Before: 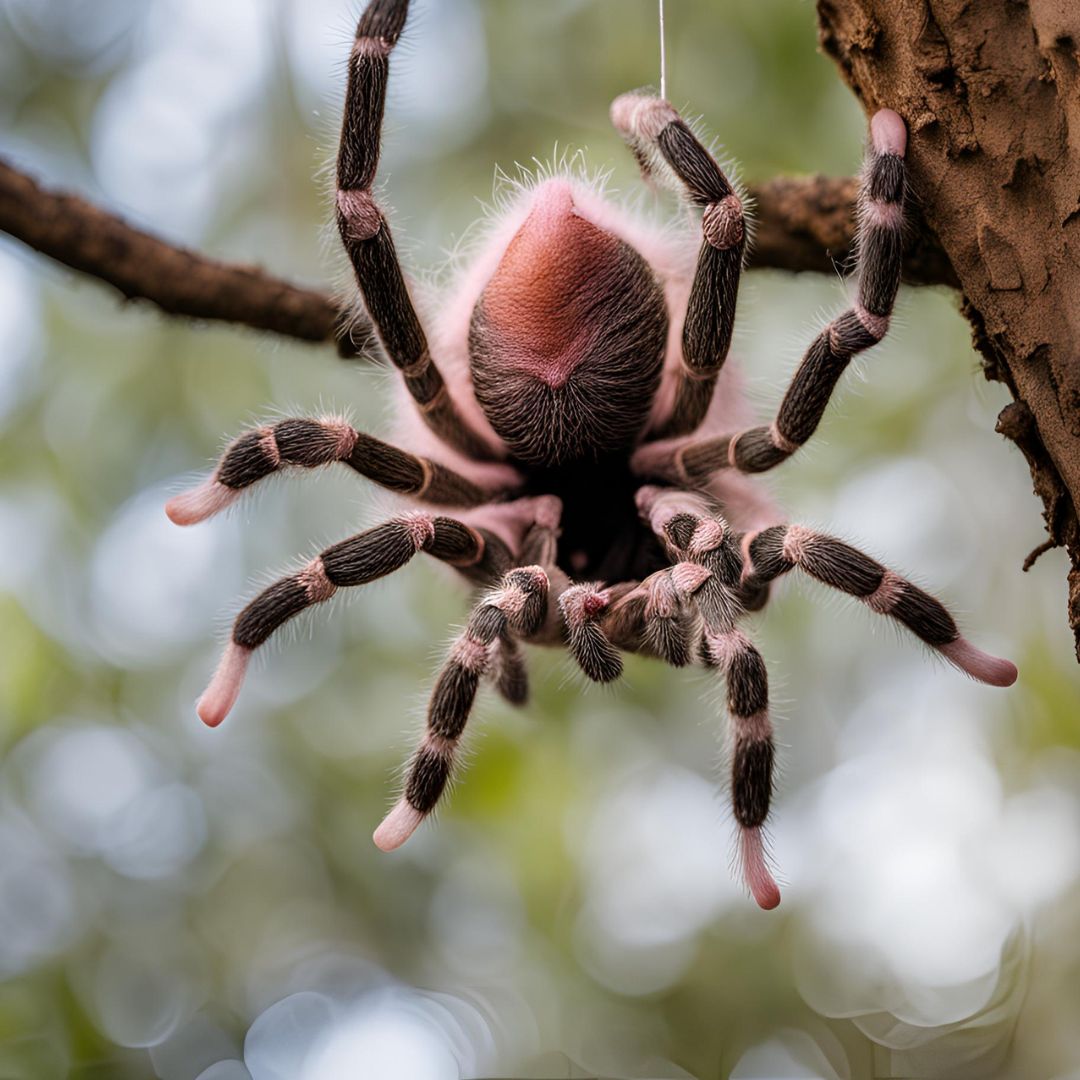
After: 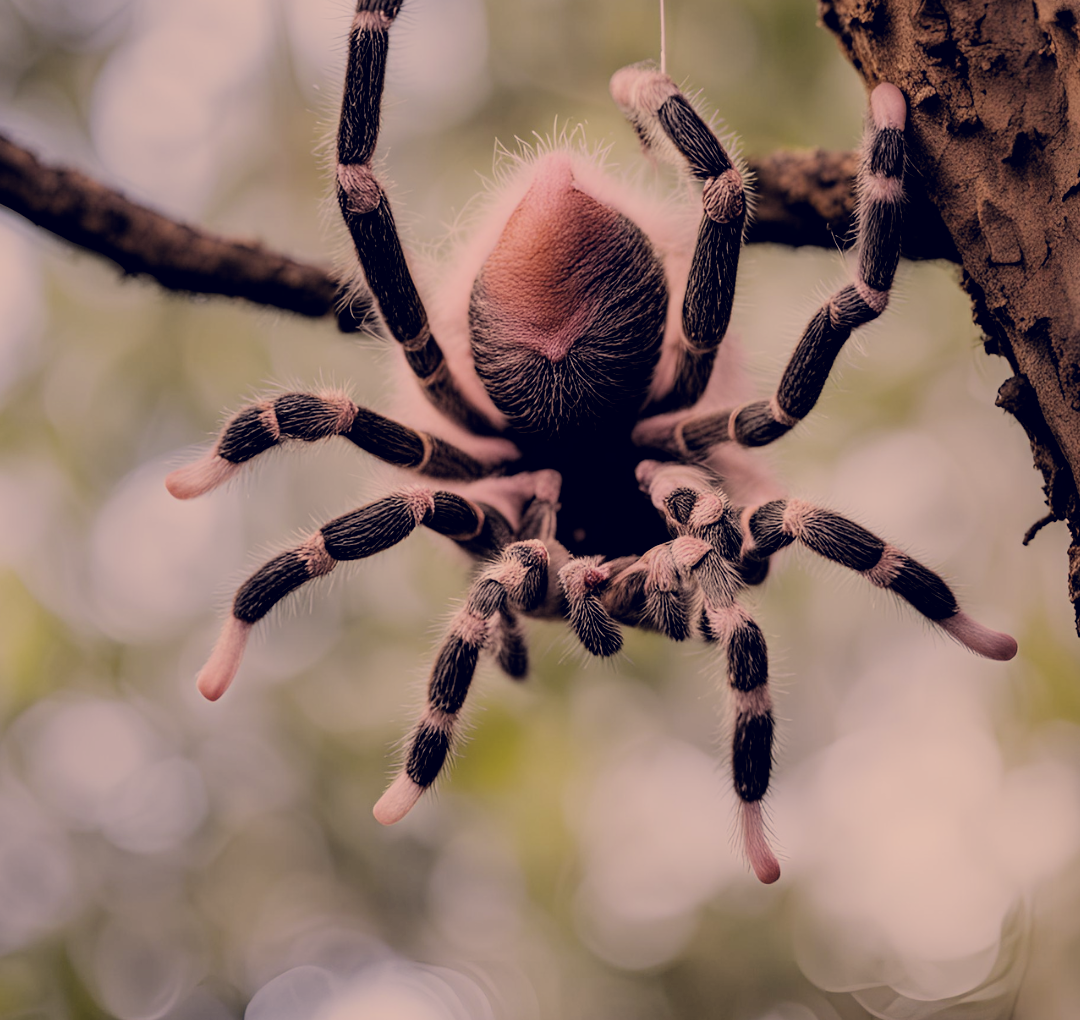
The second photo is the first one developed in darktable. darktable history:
crop and rotate: top 2.479%, bottom 3.018%
filmic rgb: black relative exposure -6.15 EV, white relative exposure 6.96 EV, hardness 2.23, color science v6 (2022)
color correction: highlights a* 19.59, highlights b* 27.49, shadows a* 3.46, shadows b* -17.28, saturation 0.73
